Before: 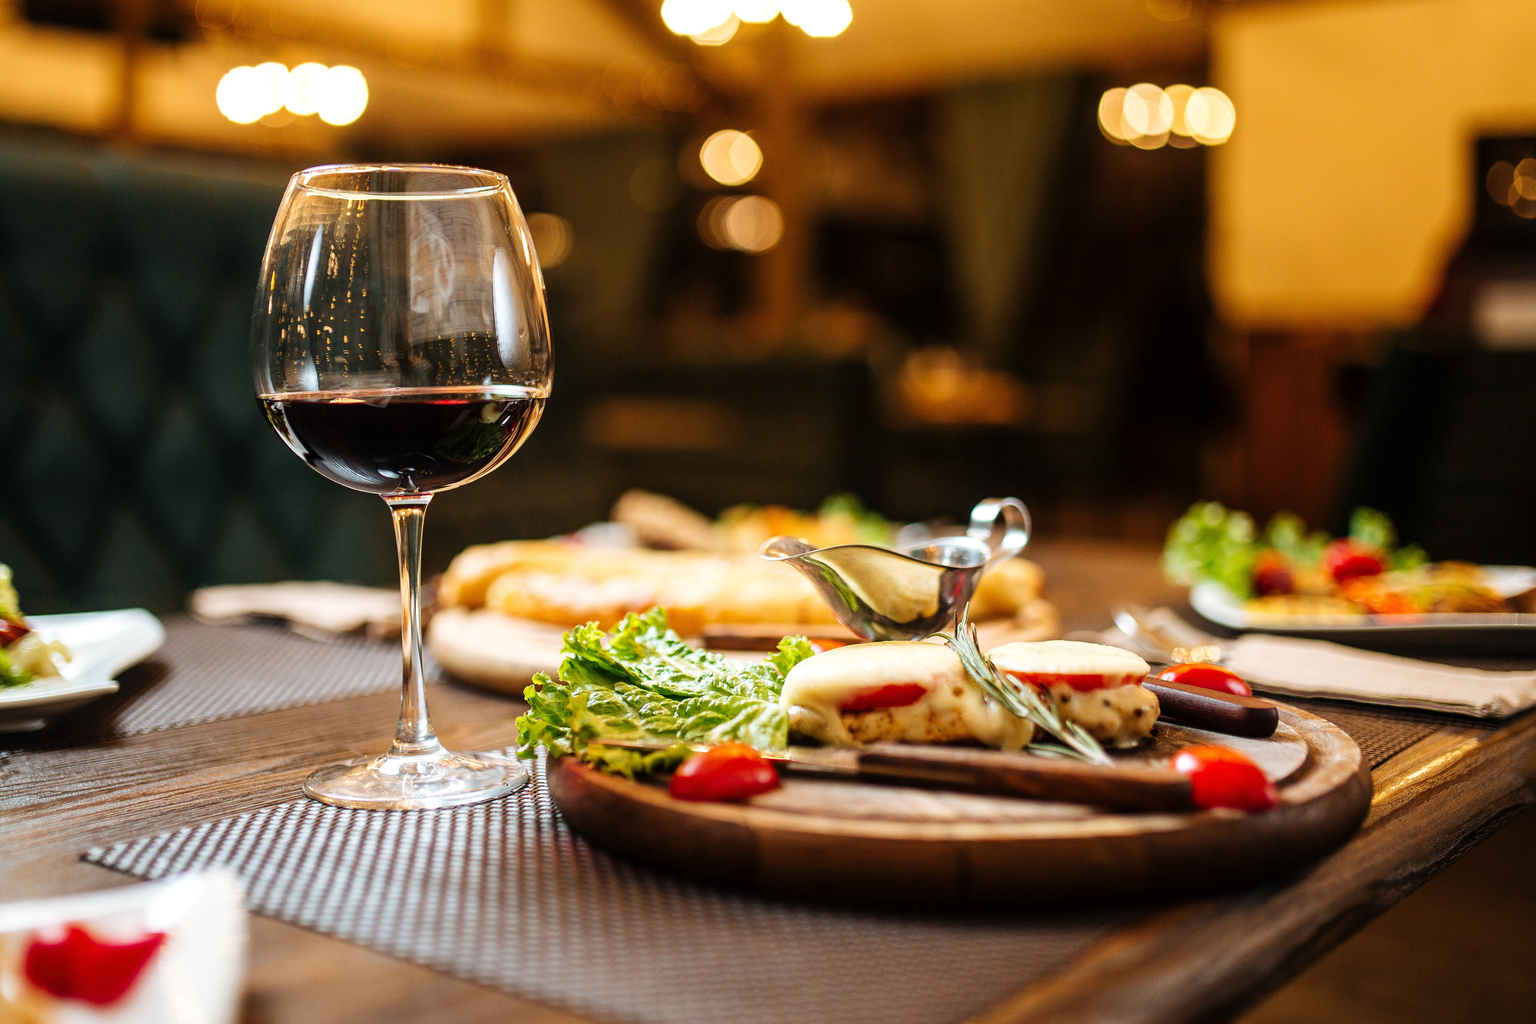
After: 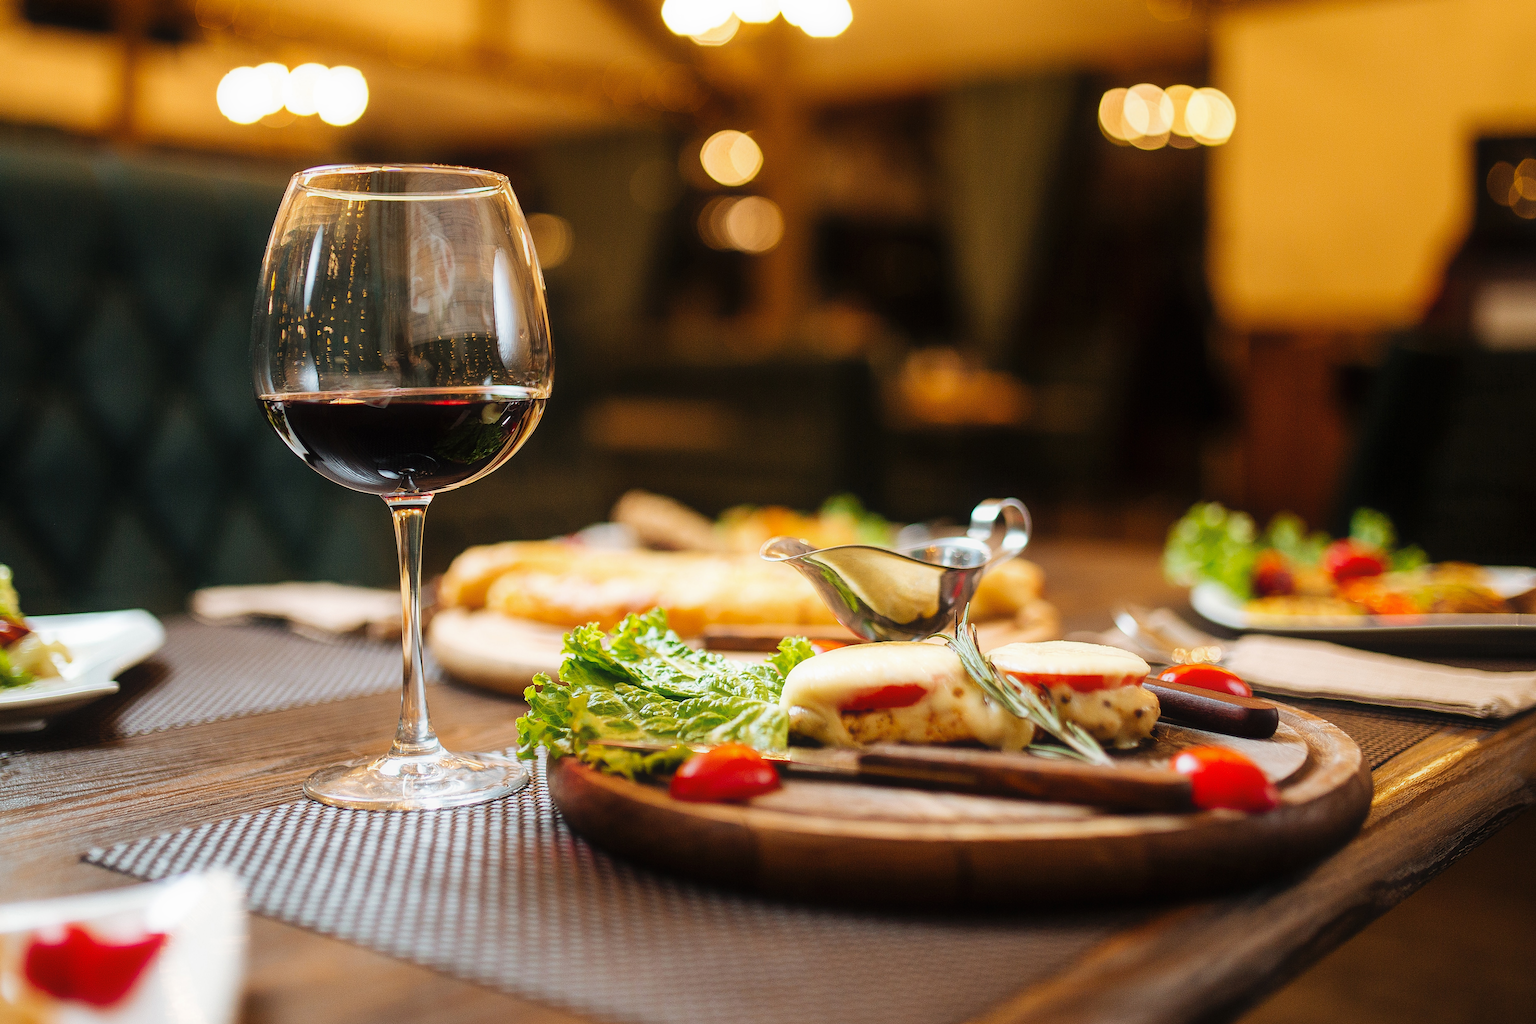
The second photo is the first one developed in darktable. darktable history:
contrast equalizer: y [[0.5, 0.486, 0.447, 0.446, 0.489, 0.5], [0.5 ×6], [0.5 ×6], [0 ×6], [0 ×6]]
shadows and highlights: shadows 25, highlights -25
sharpen: amount 0.2
